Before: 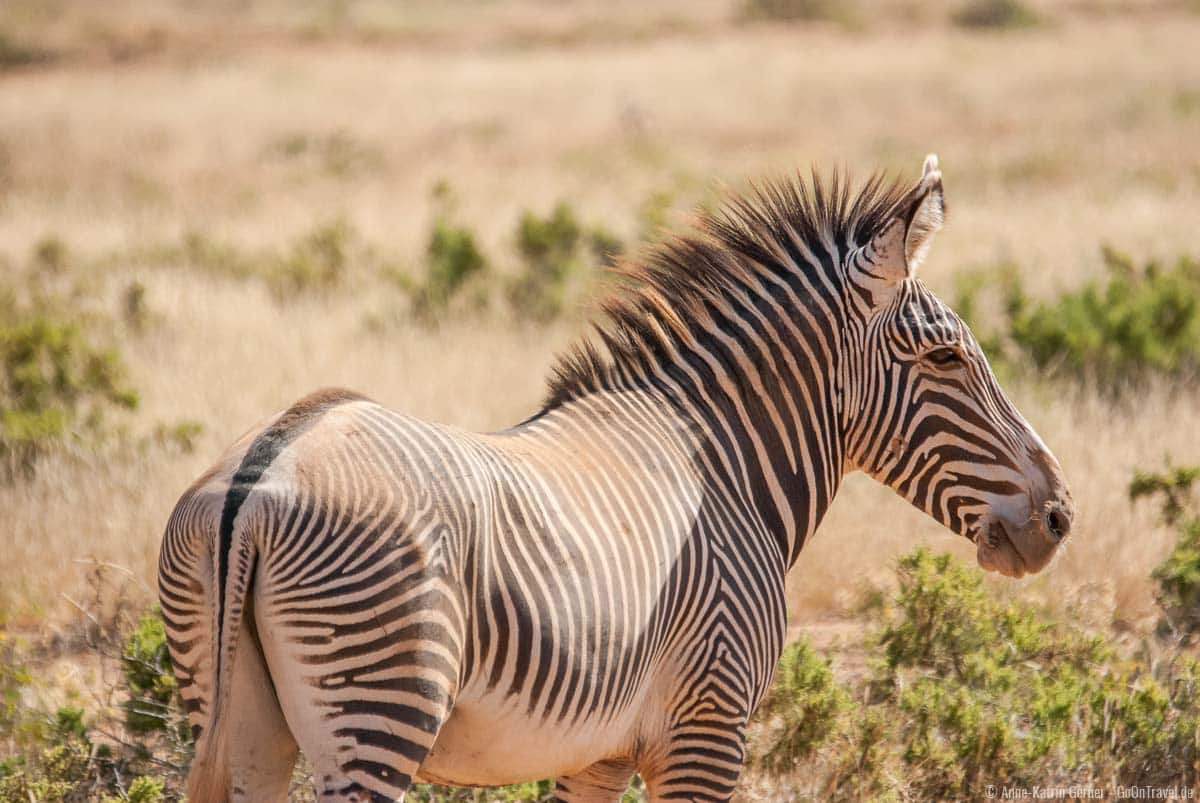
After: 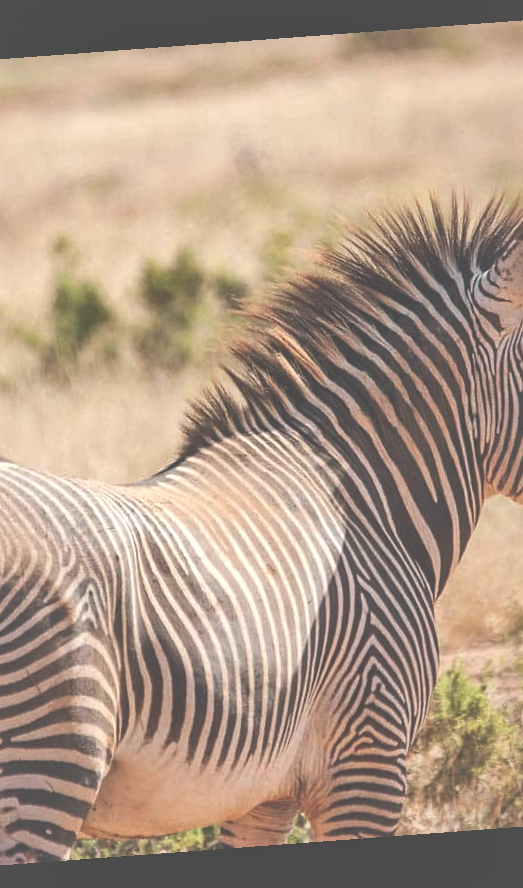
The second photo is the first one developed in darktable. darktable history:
haze removal: compatibility mode true, adaptive false
crop: left 31.229%, right 27.105%
local contrast: mode bilateral grid, contrast 25, coarseness 60, detail 151%, midtone range 0.2
exposure: black level correction -0.087, compensate highlight preservation false
rotate and perspective: rotation -4.25°, automatic cropping off
contrast equalizer: y [[0.439, 0.44, 0.442, 0.457, 0.493, 0.498], [0.5 ×6], [0.5 ×6], [0 ×6], [0 ×6]], mix 0.59
